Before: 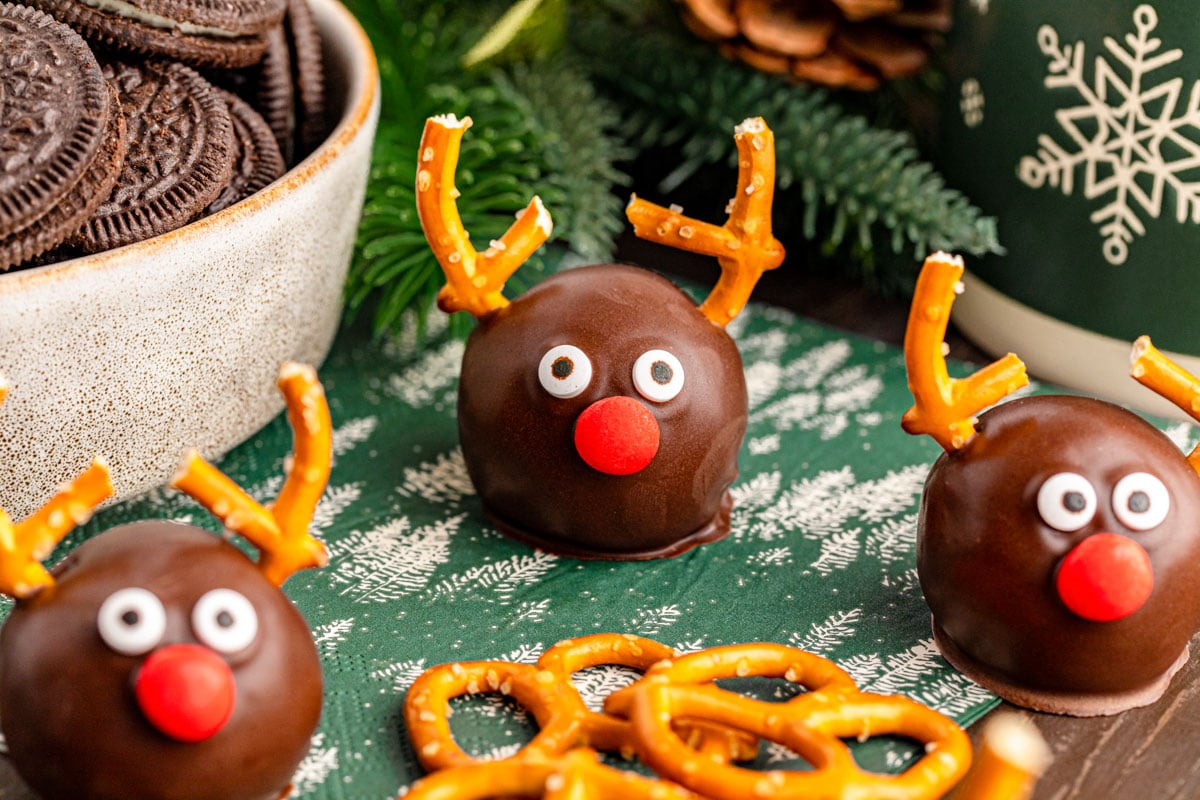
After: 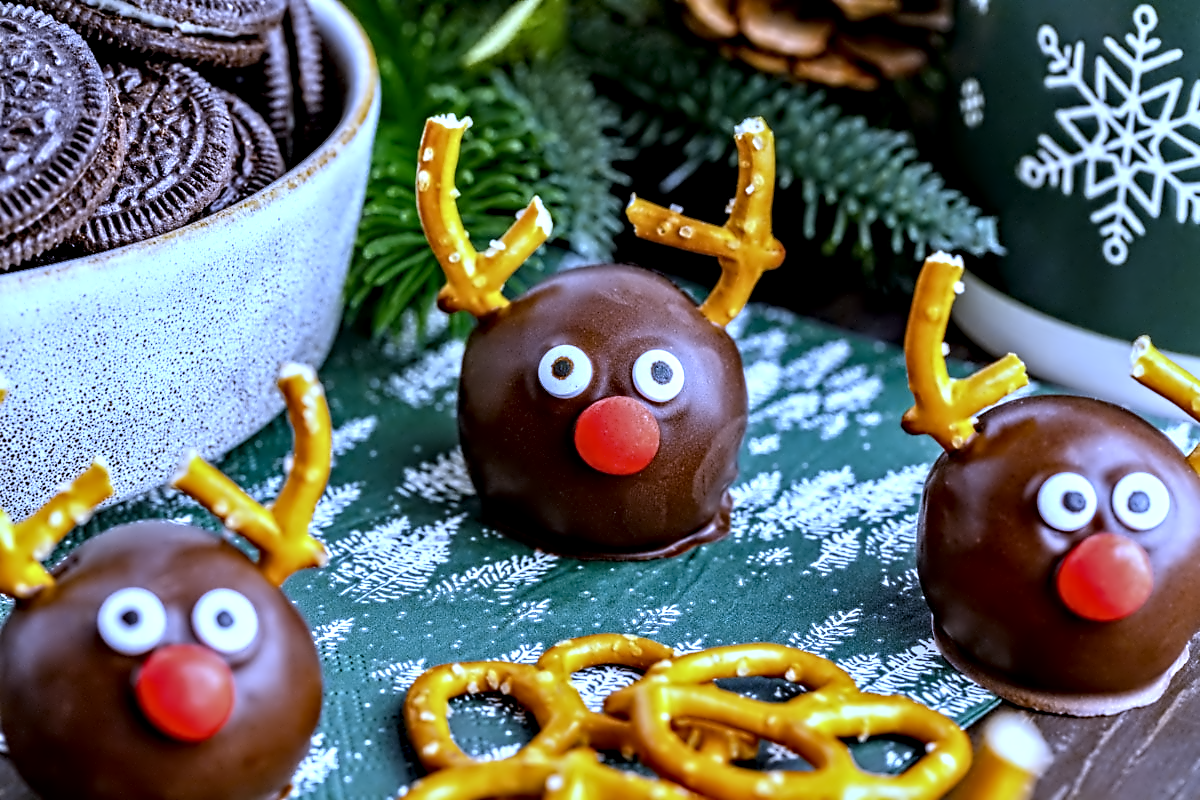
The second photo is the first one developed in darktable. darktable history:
contrast equalizer: octaves 7, y [[0.5, 0.542, 0.583, 0.625, 0.667, 0.708], [0.5 ×6], [0.5 ×6], [0, 0.033, 0.067, 0.1, 0.133, 0.167], [0, 0.05, 0.1, 0.15, 0.2, 0.25]]
exposure: black level correction 0.002, exposure 0.15 EV, compensate highlight preservation false
white balance: red 0.766, blue 1.537
